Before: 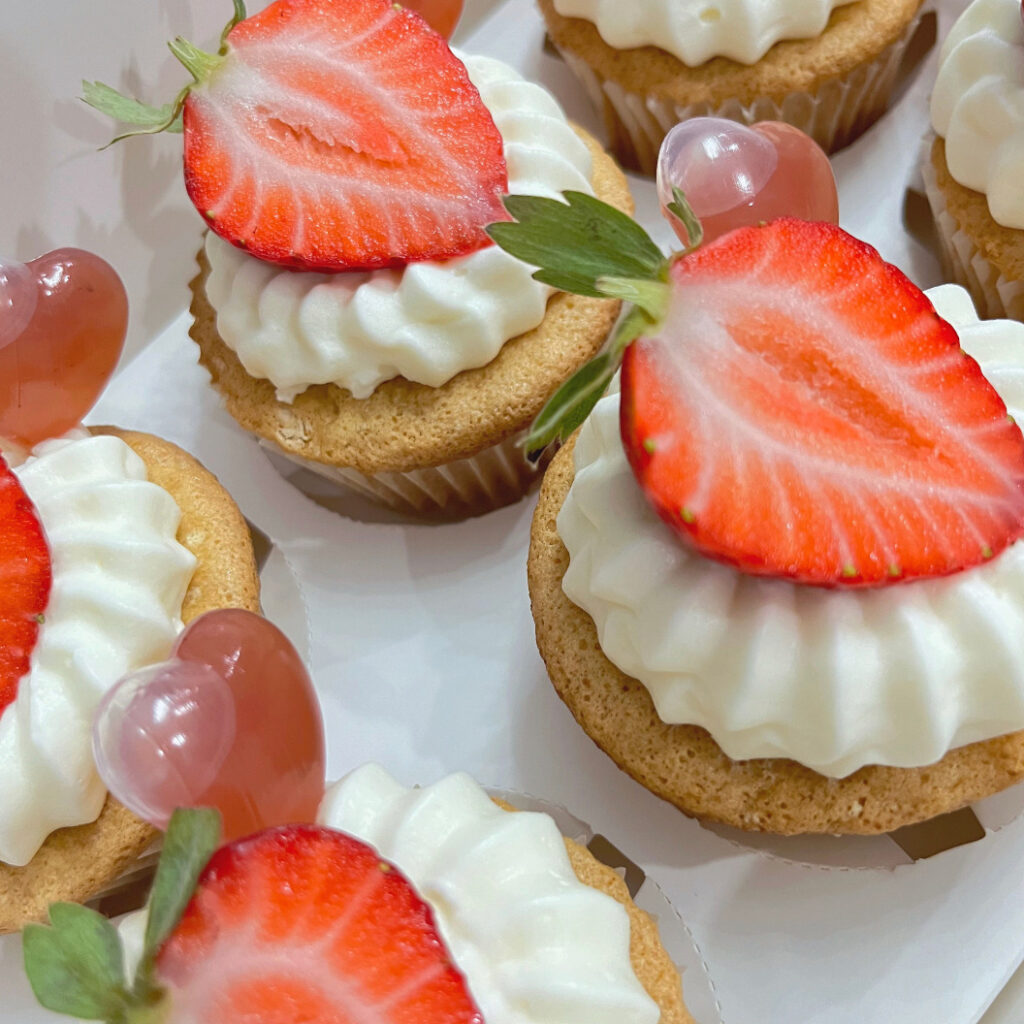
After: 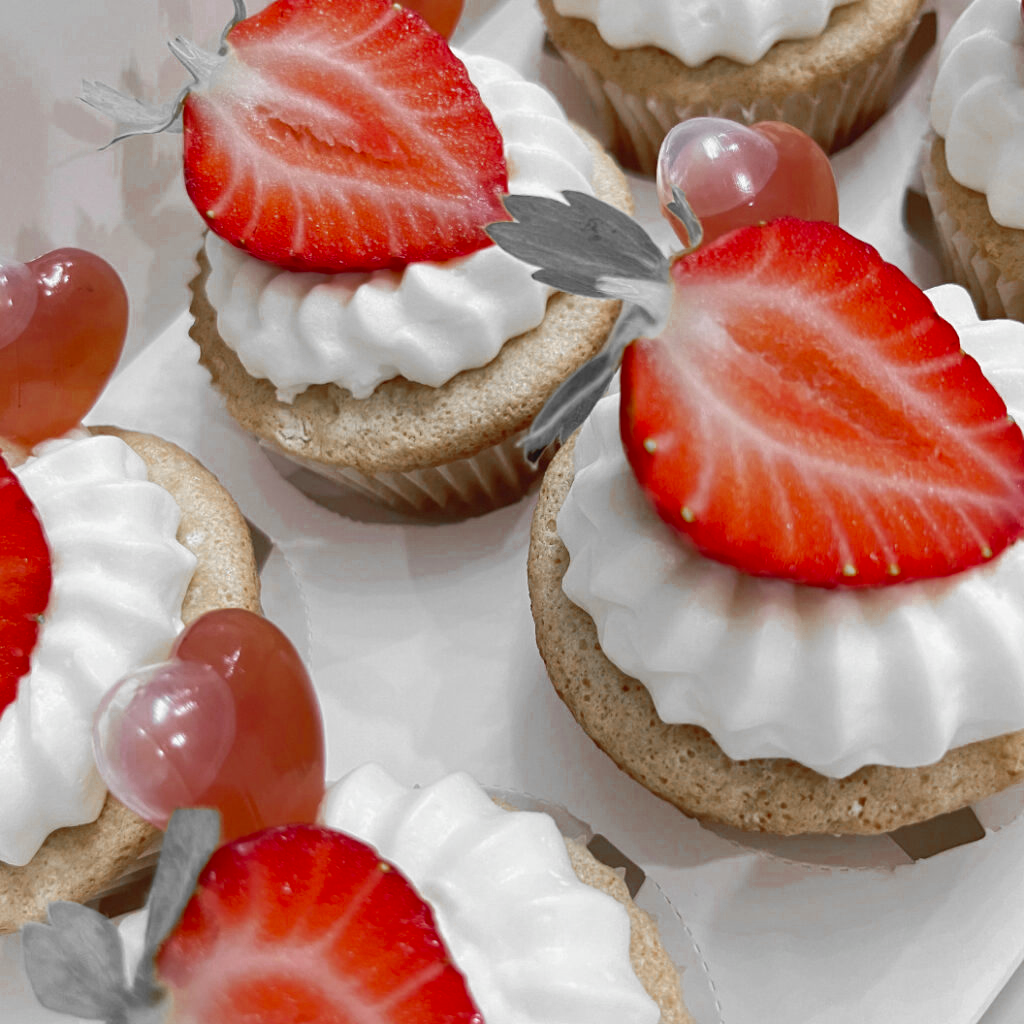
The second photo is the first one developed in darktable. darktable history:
color zones: curves: ch0 [(0, 0.497) (0.096, 0.361) (0.221, 0.538) (0.429, 0.5) (0.571, 0.5) (0.714, 0.5) (0.857, 0.5) (1, 0.497)]; ch1 [(0, 0.5) (0.143, 0.5) (0.257, -0.002) (0.429, 0.04) (0.571, -0.001) (0.714, -0.015) (0.857, 0.024) (1, 0.5)]
